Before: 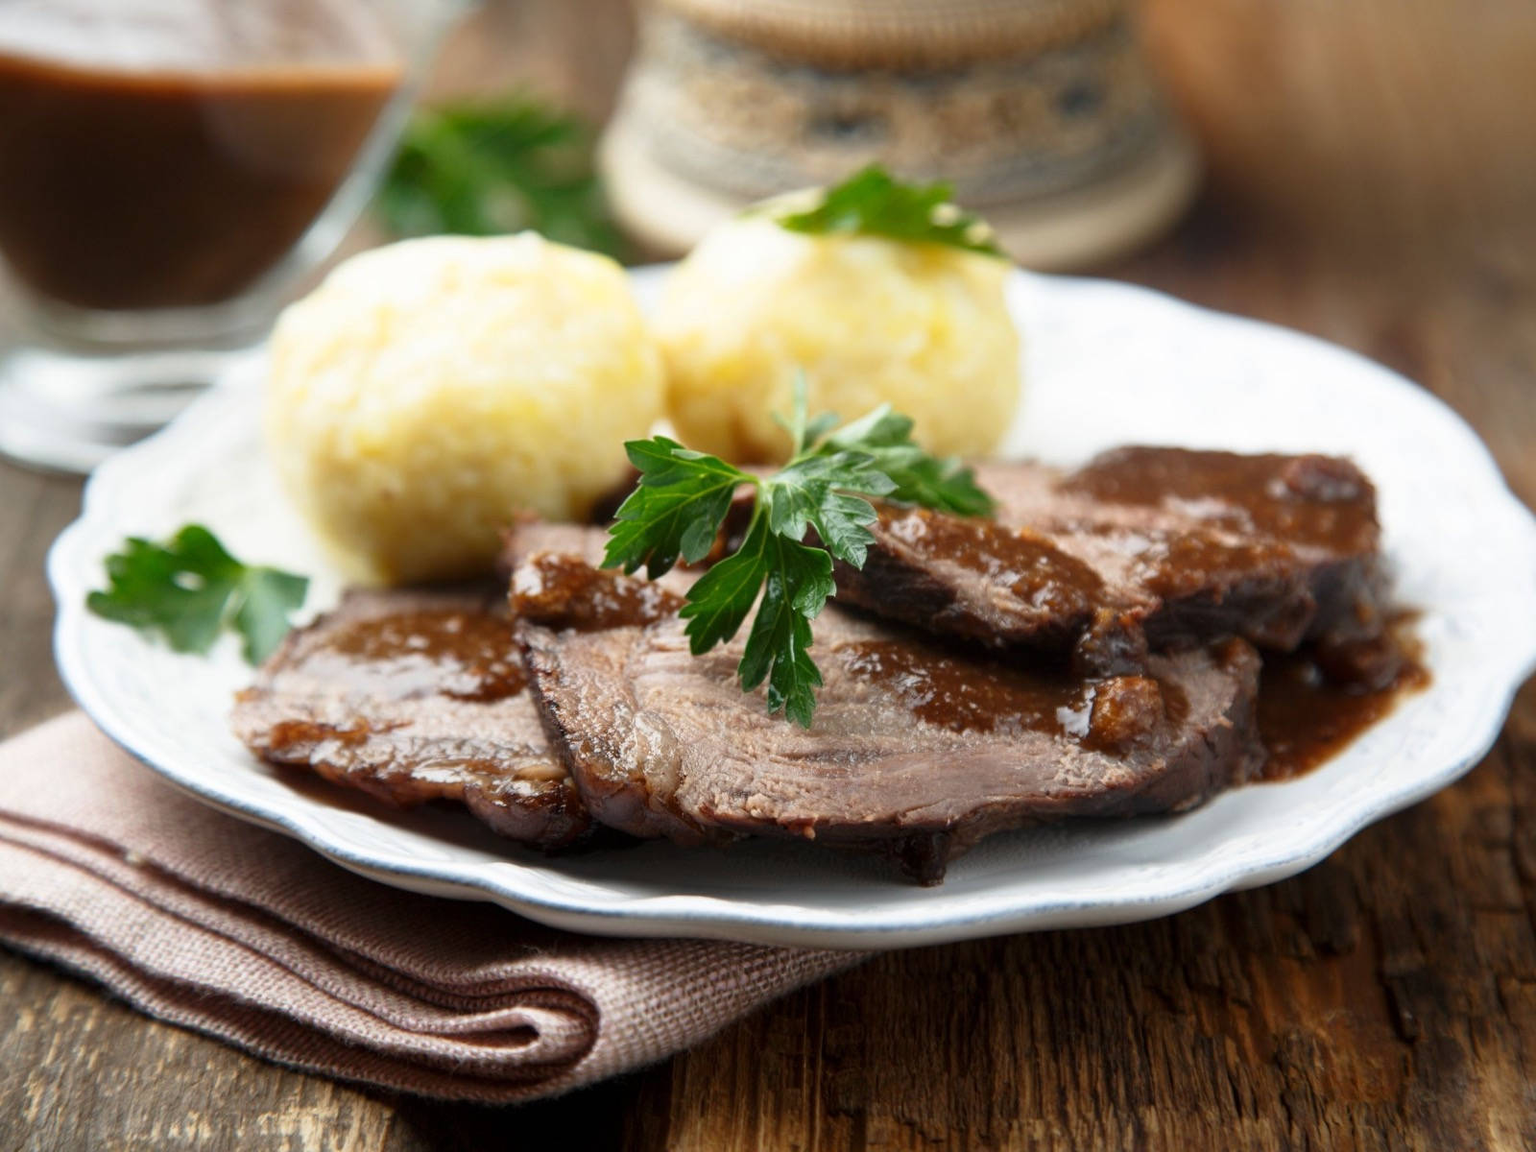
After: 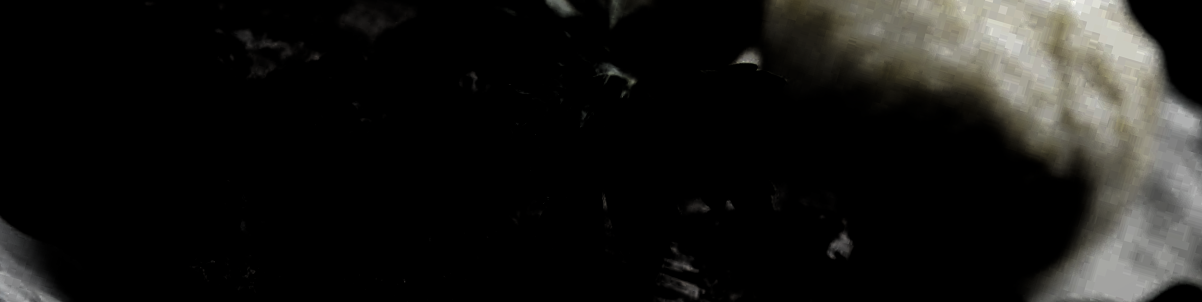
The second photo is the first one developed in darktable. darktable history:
crop and rotate: angle 16.12°, top 30.835%, bottom 35.653%
levels: levels [0.721, 0.937, 0.997]
shadows and highlights: on, module defaults
